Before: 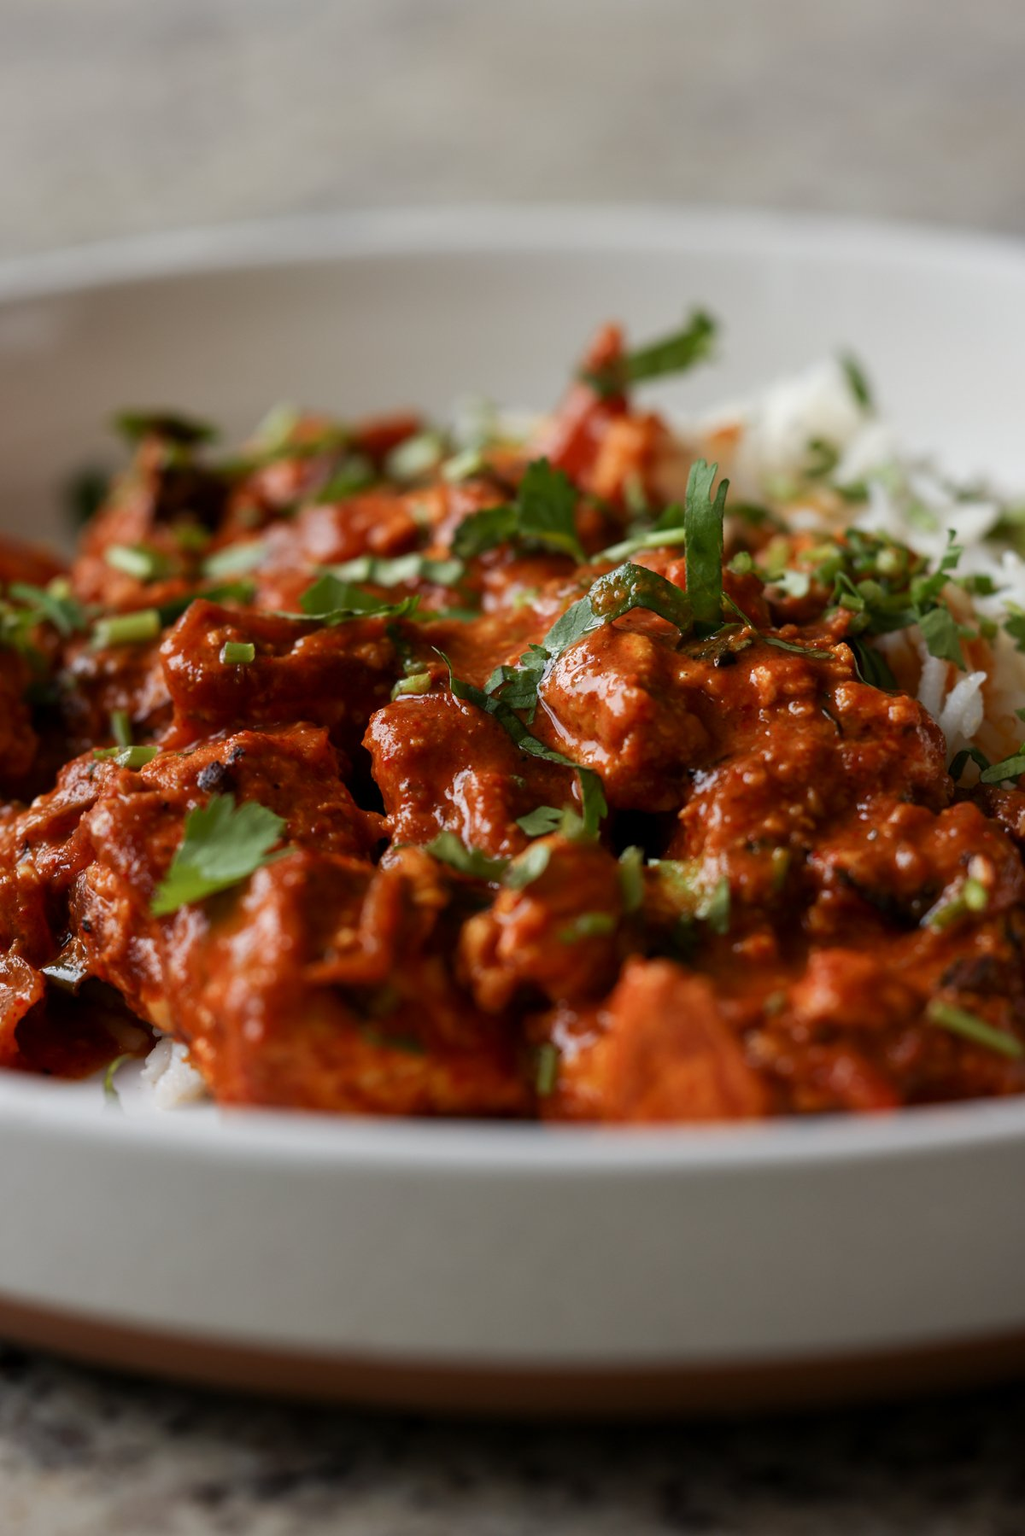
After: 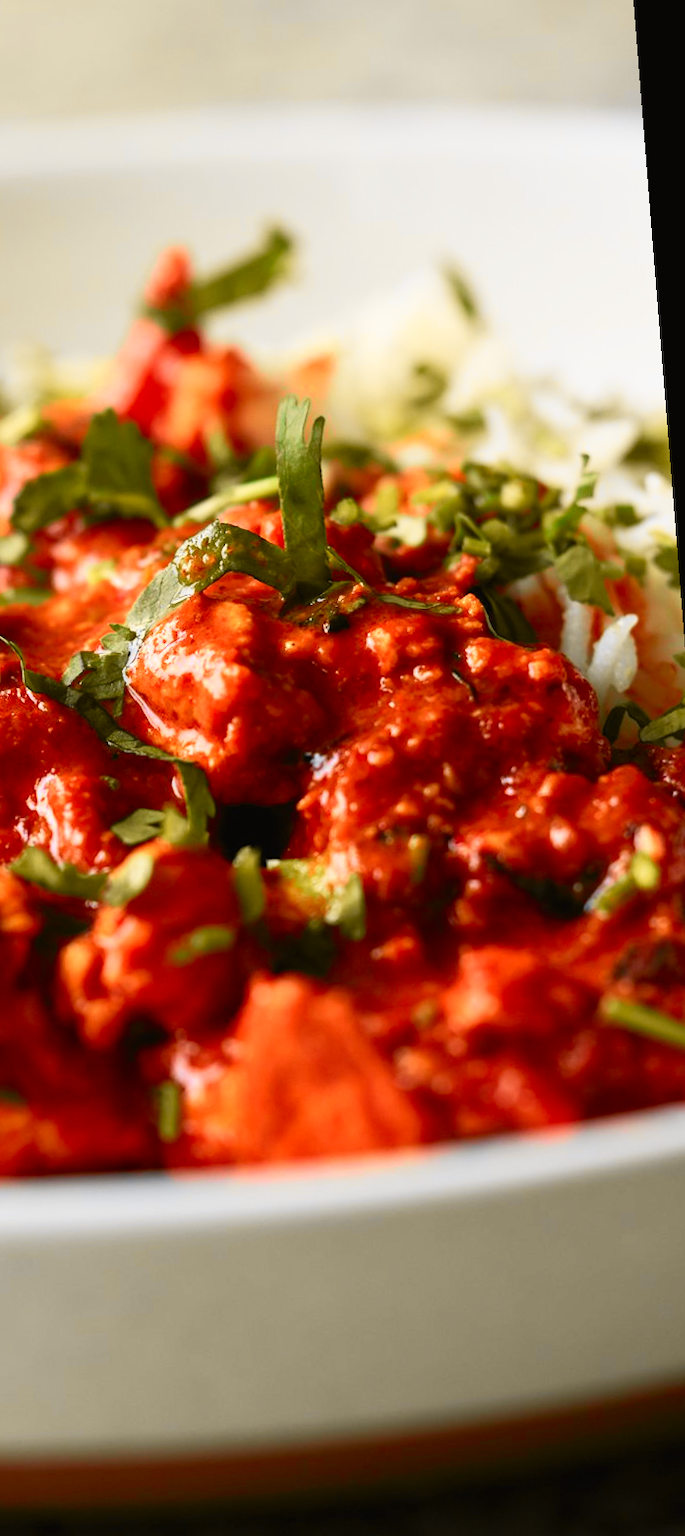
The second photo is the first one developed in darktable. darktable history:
rotate and perspective: rotation -4.57°, crop left 0.054, crop right 0.944, crop top 0.087, crop bottom 0.914
tone curve: curves: ch0 [(0, 0.017) (0.259, 0.344) (0.593, 0.778) (0.786, 0.931) (1, 0.999)]; ch1 [(0, 0) (0.405, 0.387) (0.442, 0.47) (0.492, 0.5) (0.511, 0.503) (0.548, 0.596) (0.7, 0.795) (1, 1)]; ch2 [(0, 0) (0.411, 0.433) (0.5, 0.504) (0.535, 0.581) (1, 1)], color space Lab, independent channels, preserve colors none
crop: left 41.402%
